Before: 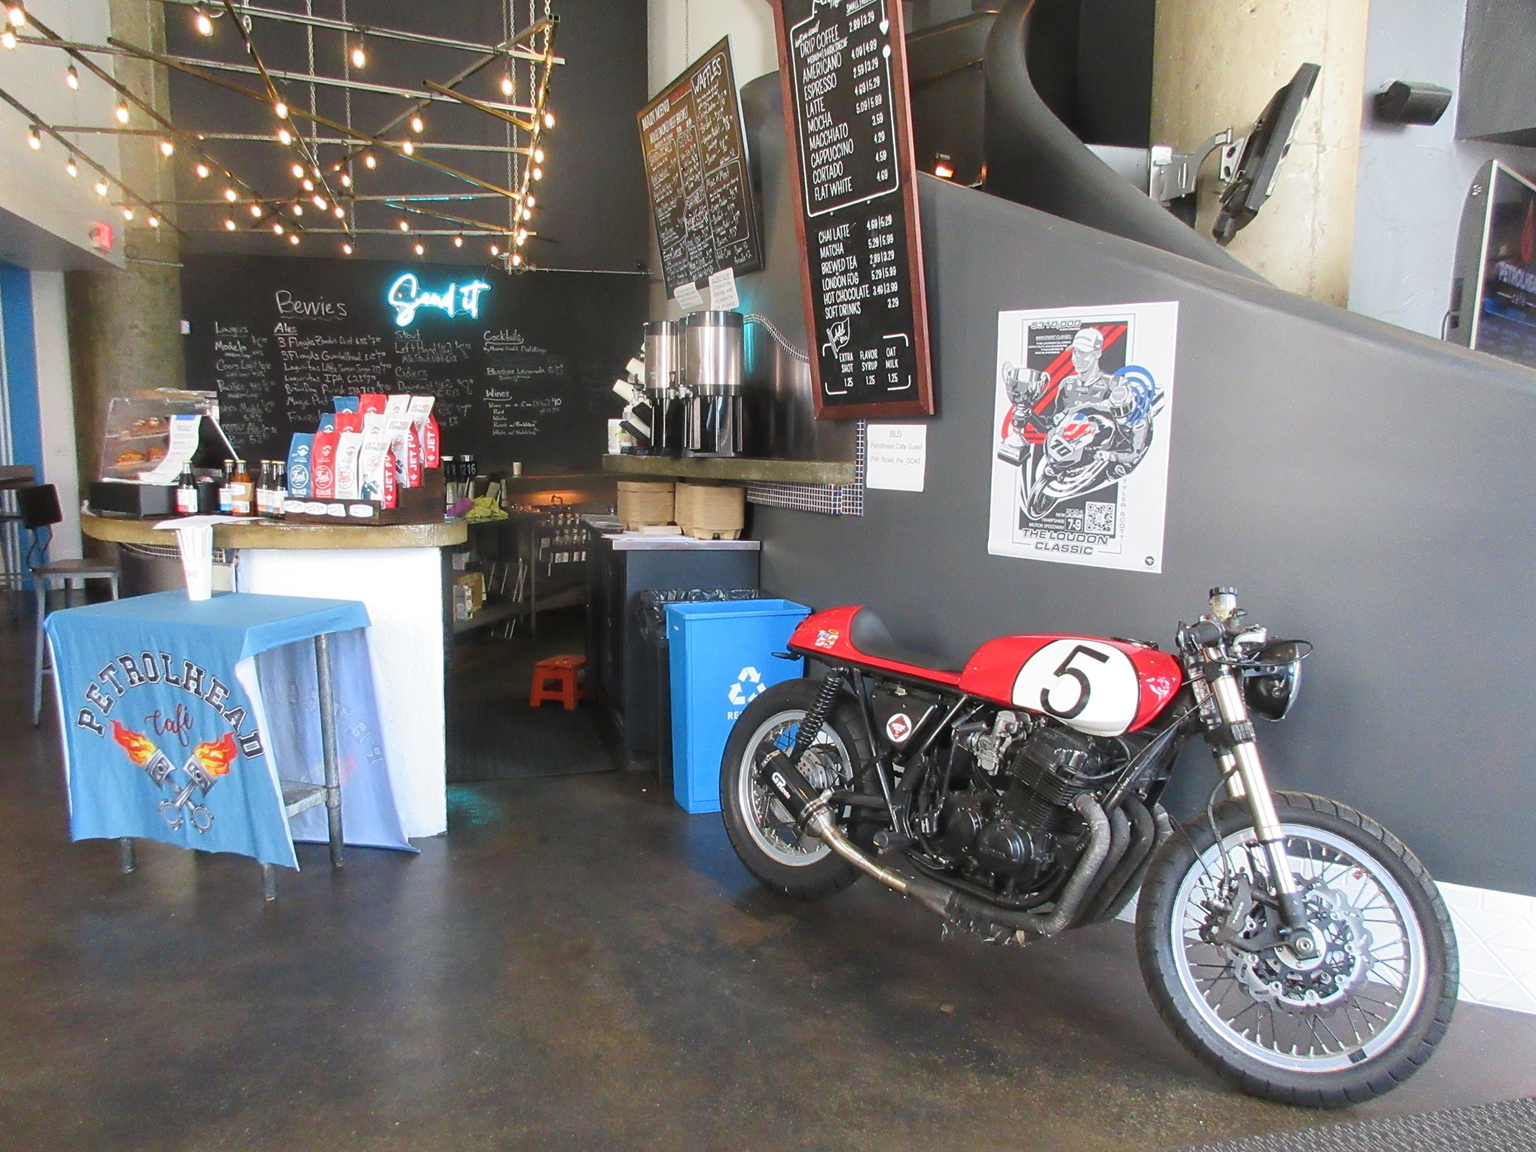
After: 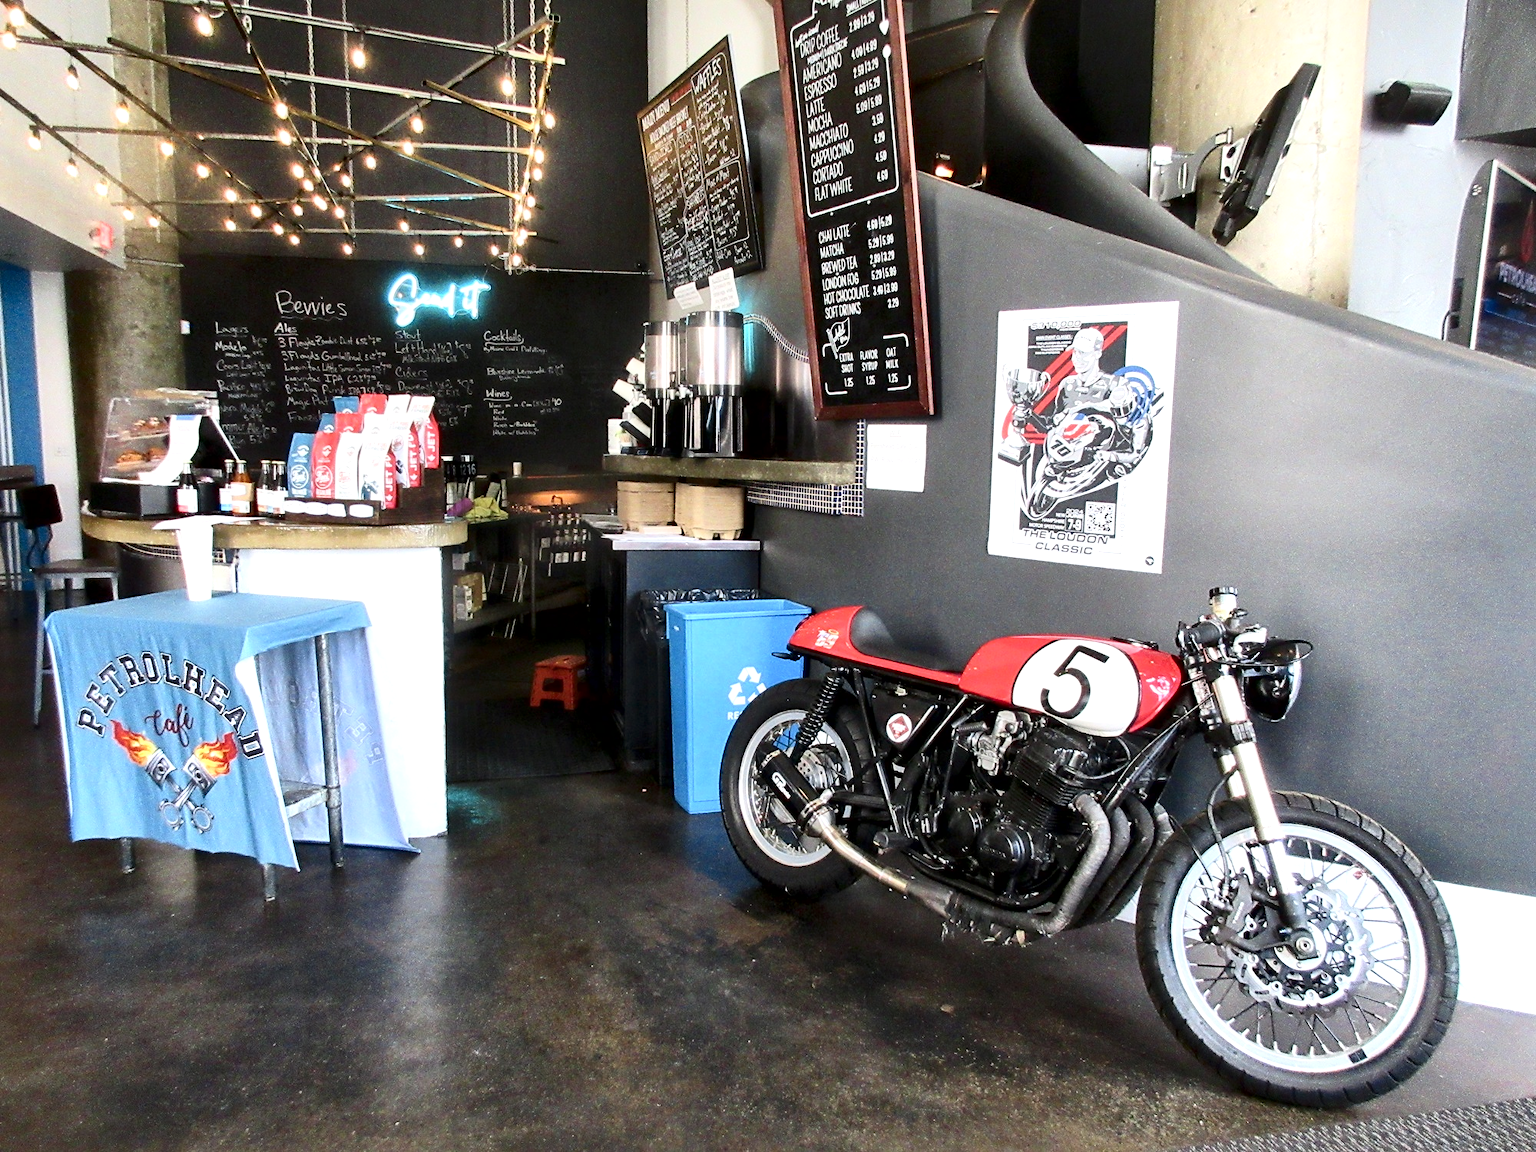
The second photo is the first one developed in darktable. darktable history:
local contrast: mode bilateral grid, contrast 69, coarseness 76, detail 181%, midtone range 0.2
contrast brightness saturation: contrast 0.281
